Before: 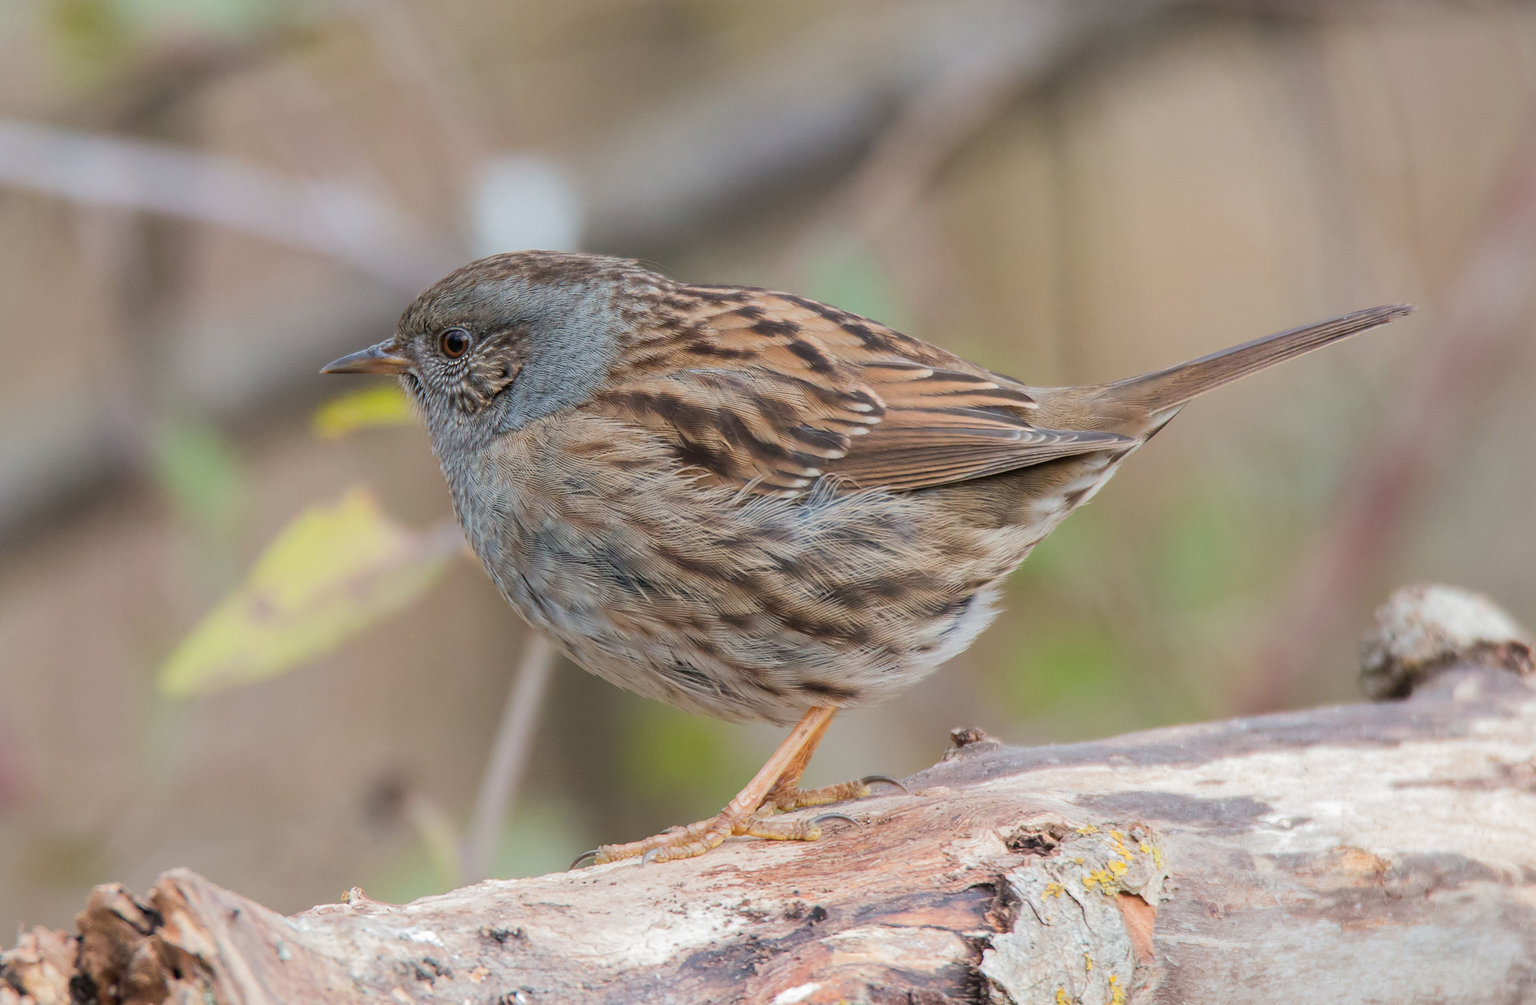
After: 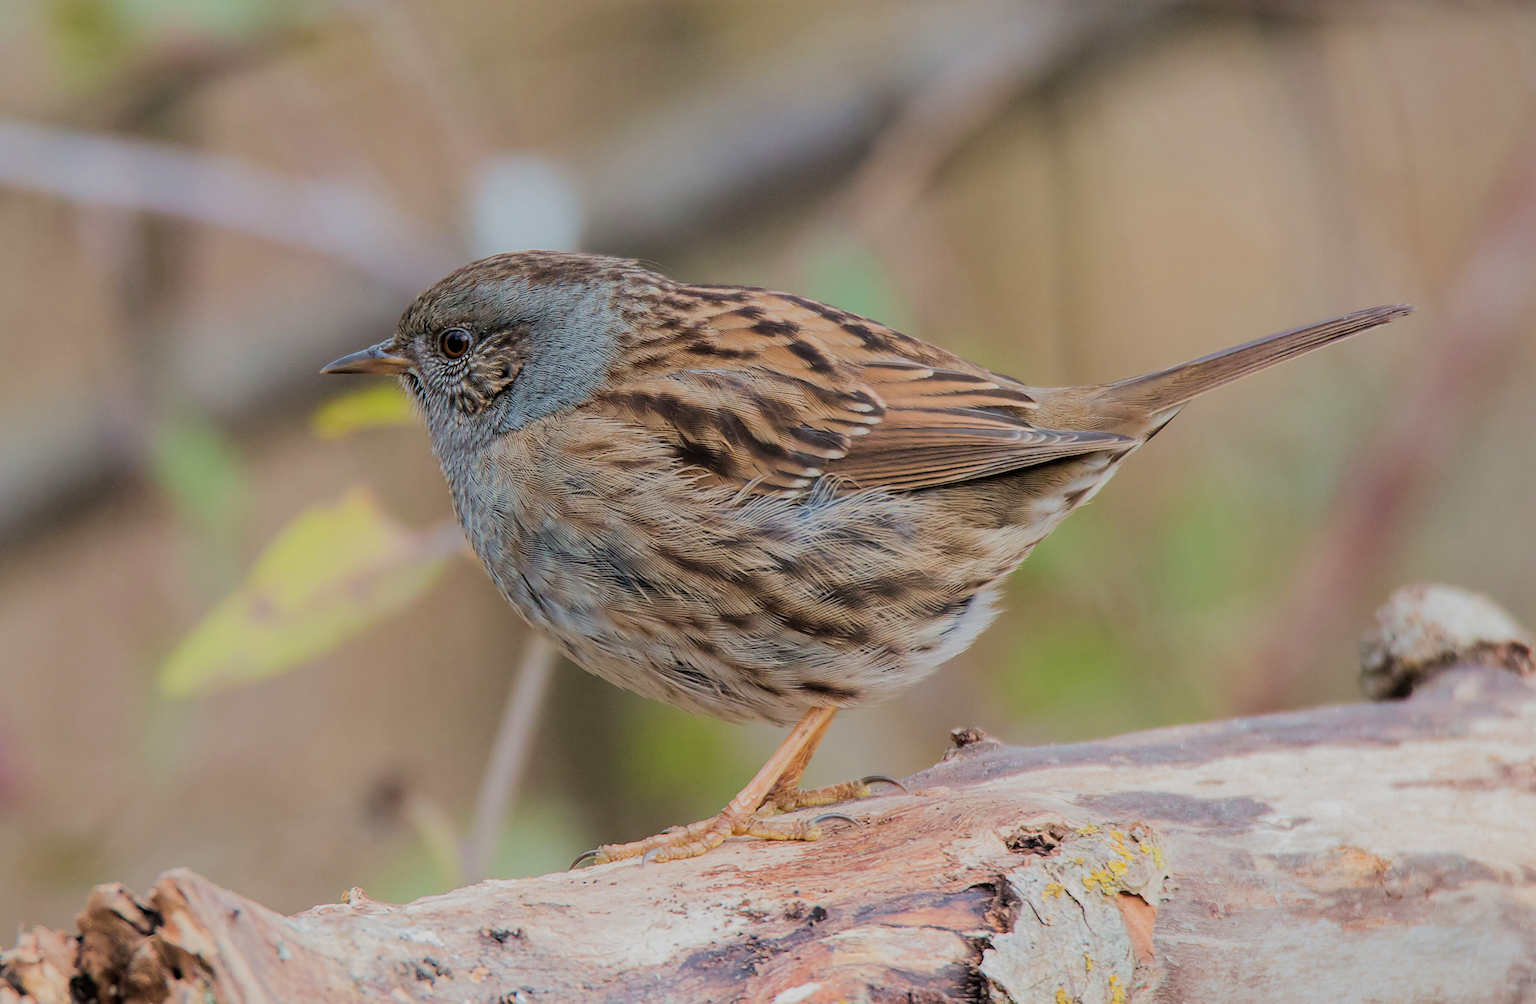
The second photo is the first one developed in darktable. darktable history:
velvia: strength 28.99%
sharpen: amount 0.207
exposure: exposure -0.172 EV, compensate exposure bias true, compensate highlight preservation false
filmic rgb: black relative exposure -7.65 EV, white relative exposure 4.56 EV, hardness 3.61, contrast 1.107
